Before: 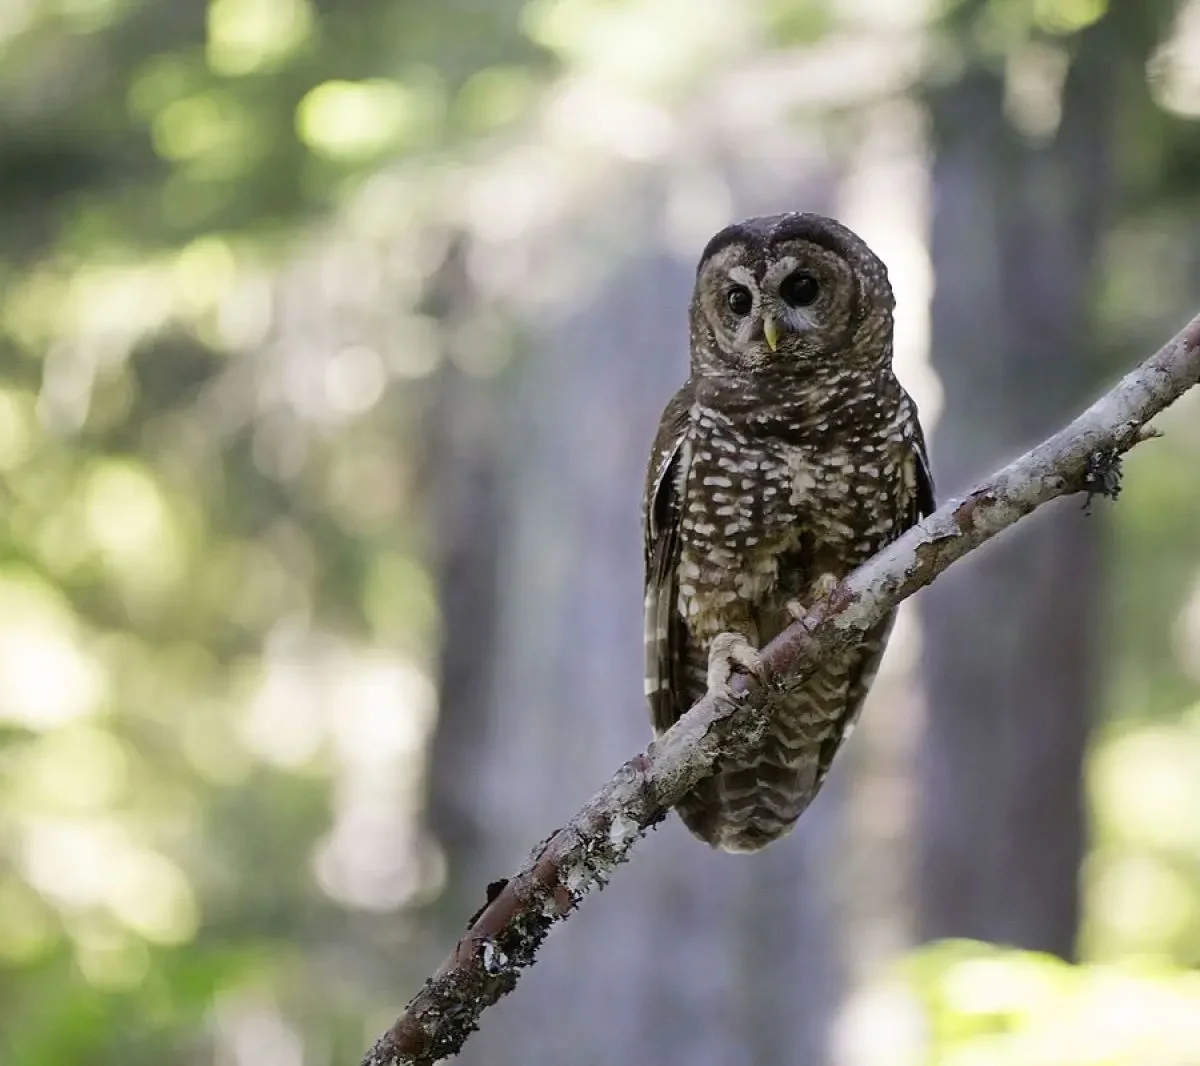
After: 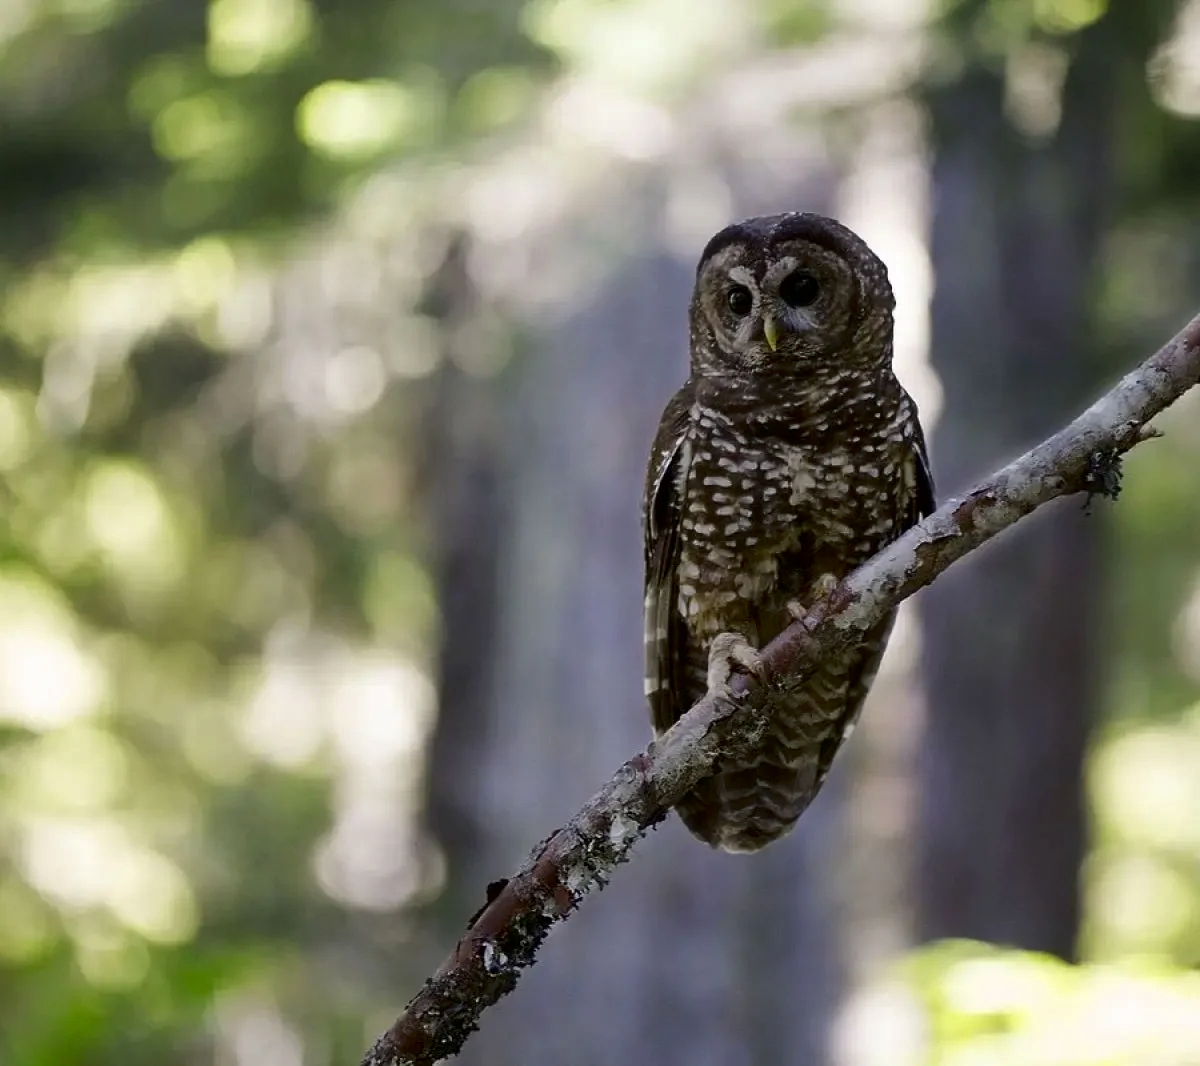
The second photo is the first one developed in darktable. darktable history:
contrast brightness saturation: brightness -0.208, saturation 0.075
